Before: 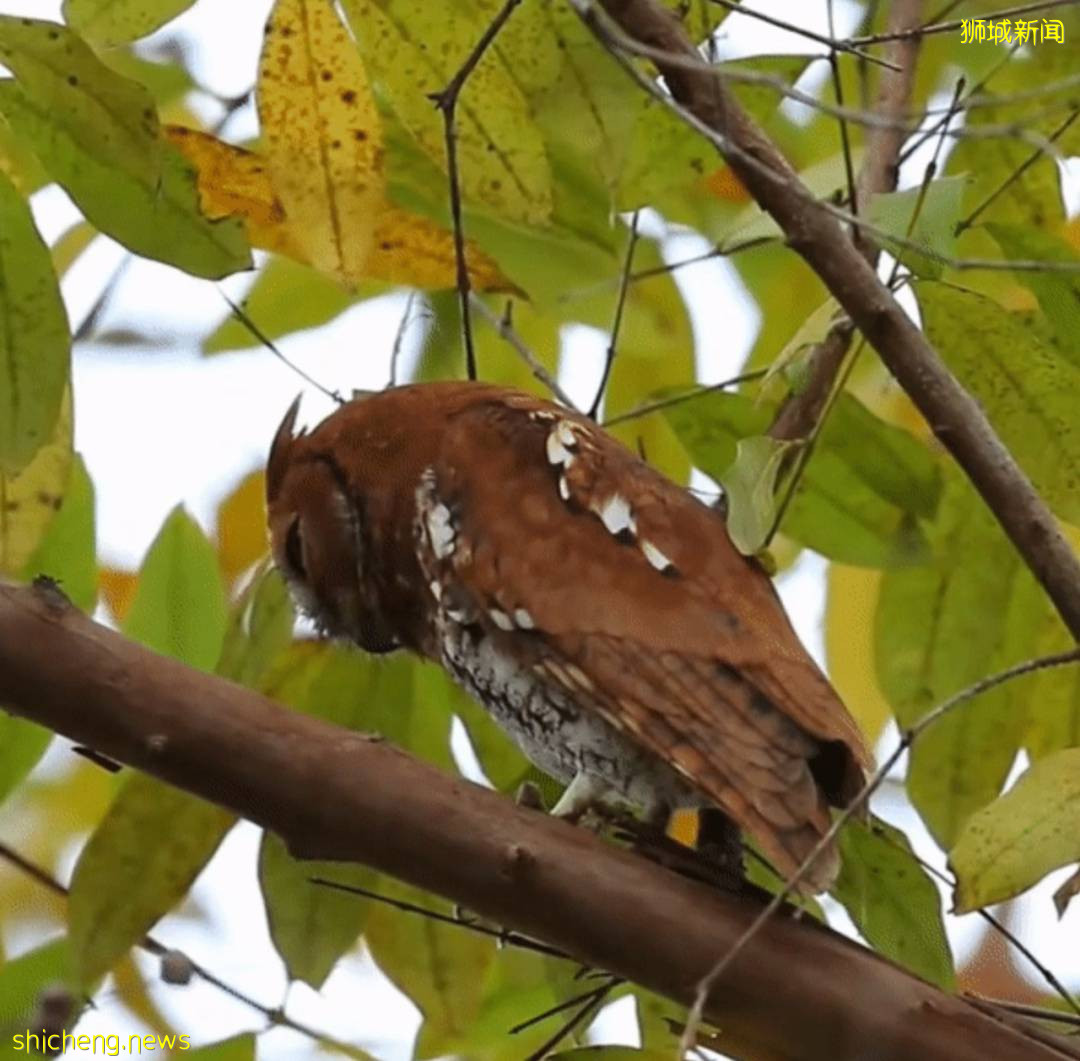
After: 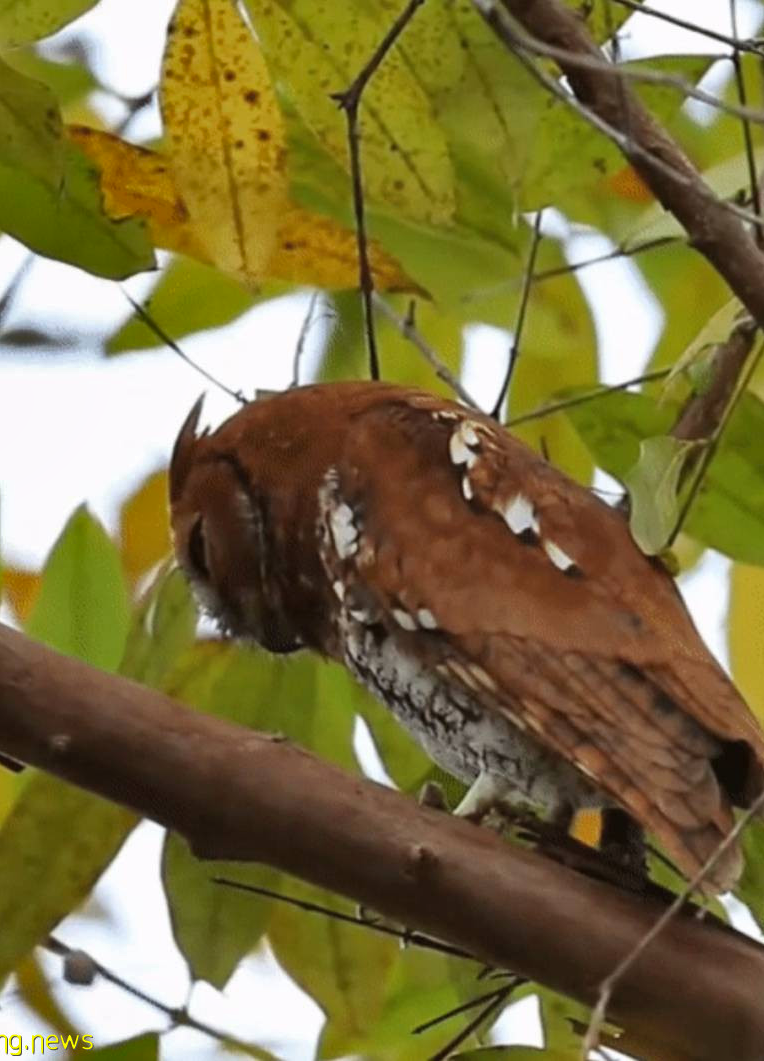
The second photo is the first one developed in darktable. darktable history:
shadows and highlights: radius 108.52, shadows 44.07, highlights -67.8, low approximation 0.01, soften with gaussian
crop and rotate: left 9.061%, right 20.142%
